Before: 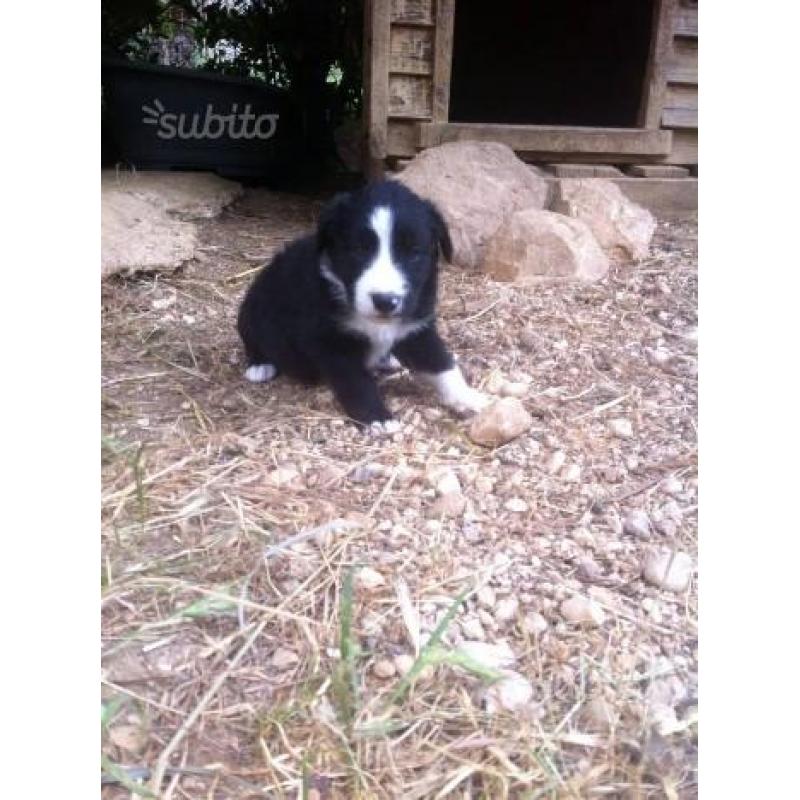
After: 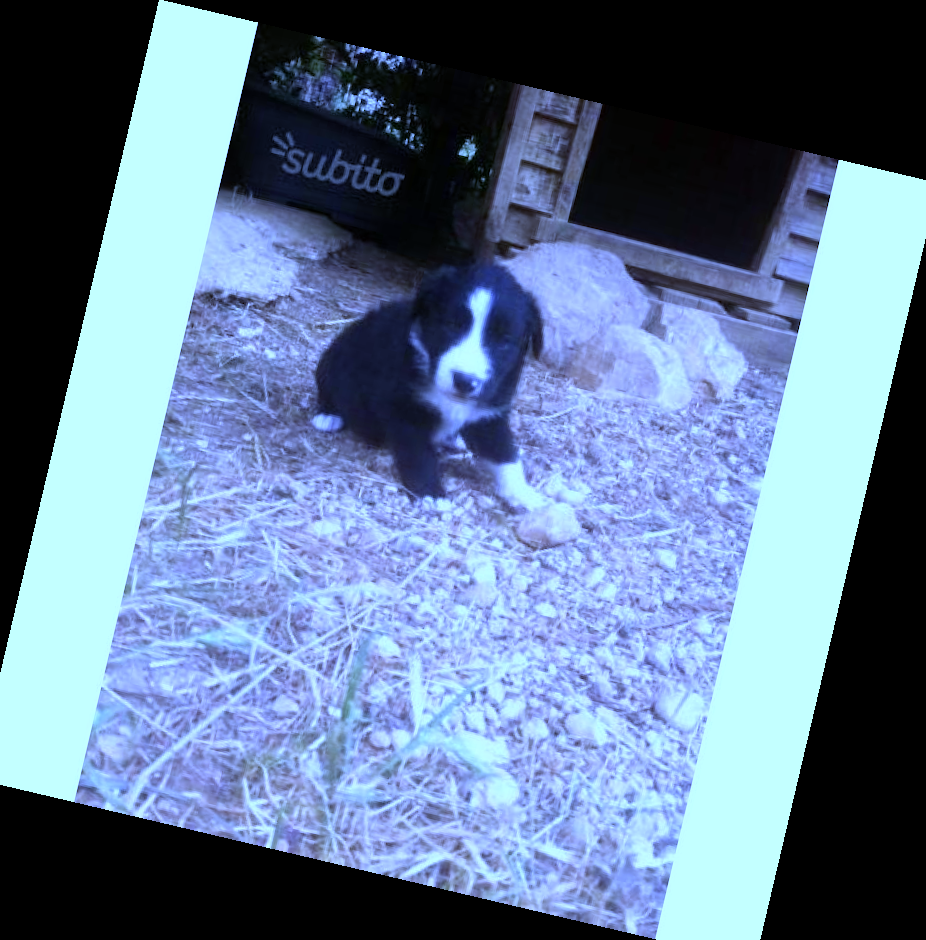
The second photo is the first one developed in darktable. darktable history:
crop and rotate: left 2.536%, right 1.107%, bottom 2.246%
rotate and perspective: rotation 13.27°, automatic cropping off
white balance: red 0.766, blue 1.537
